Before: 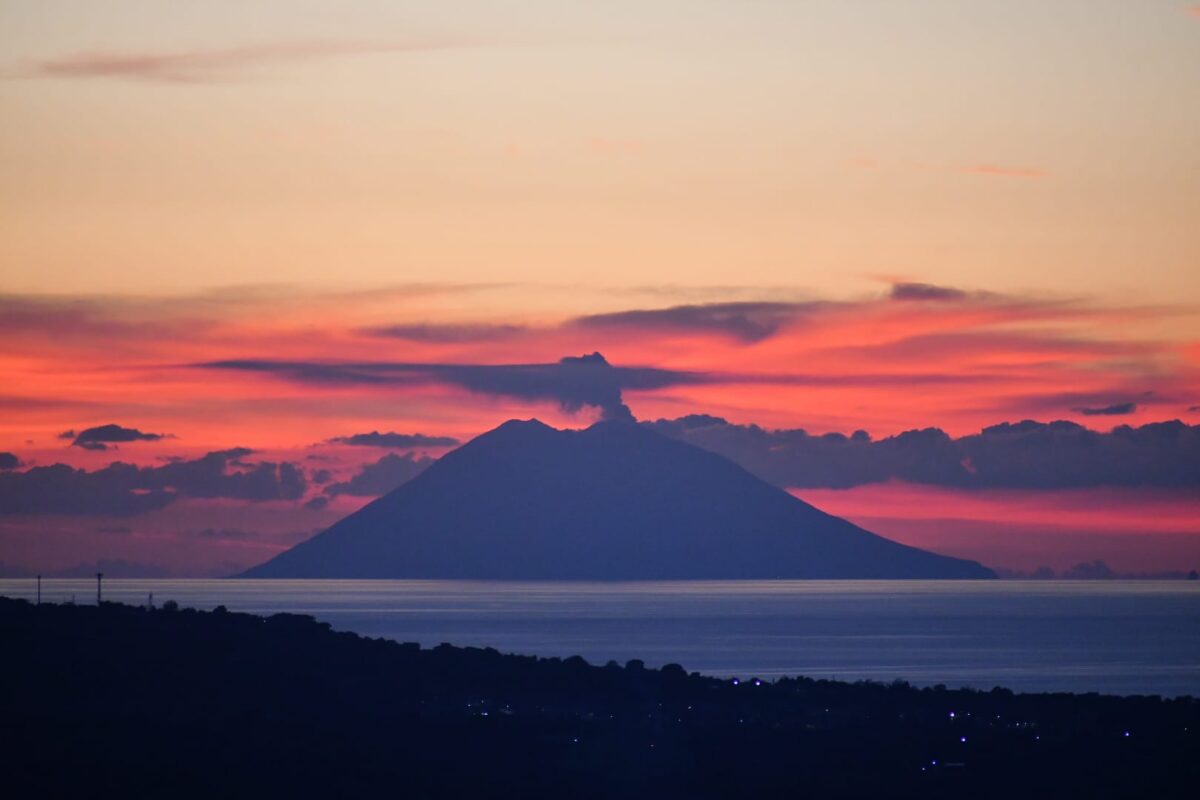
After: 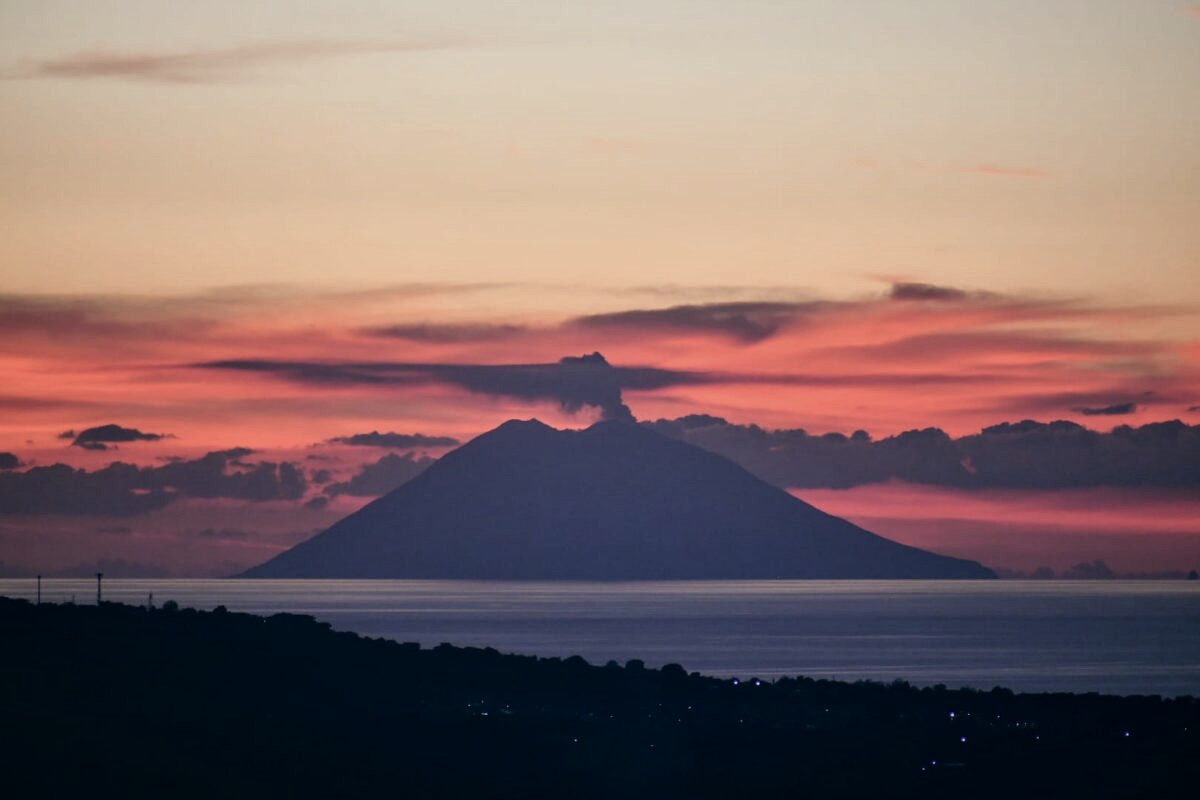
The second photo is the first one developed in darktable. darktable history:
local contrast: on, module defaults
color balance: lift [1, 0.994, 1.002, 1.006], gamma [0.957, 1.081, 1.016, 0.919], gain [0.97, 0.972, 1.01, 1.028], input saturation 91.06%, output saturation 79.8%
